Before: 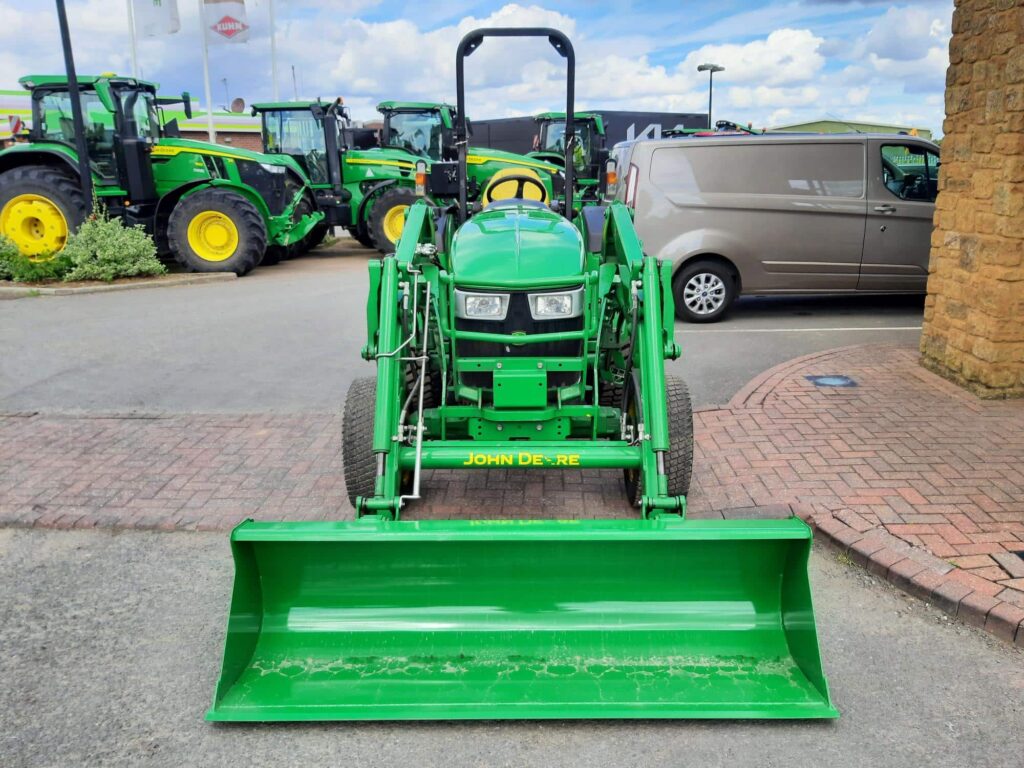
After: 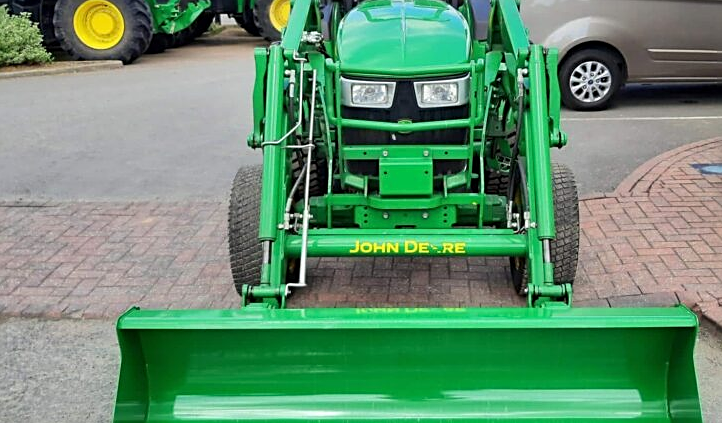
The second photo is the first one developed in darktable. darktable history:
crop: left 11.151%, top 27.622%, right 18.31%, bottom 17.298%
sharpen: on, module defaults
